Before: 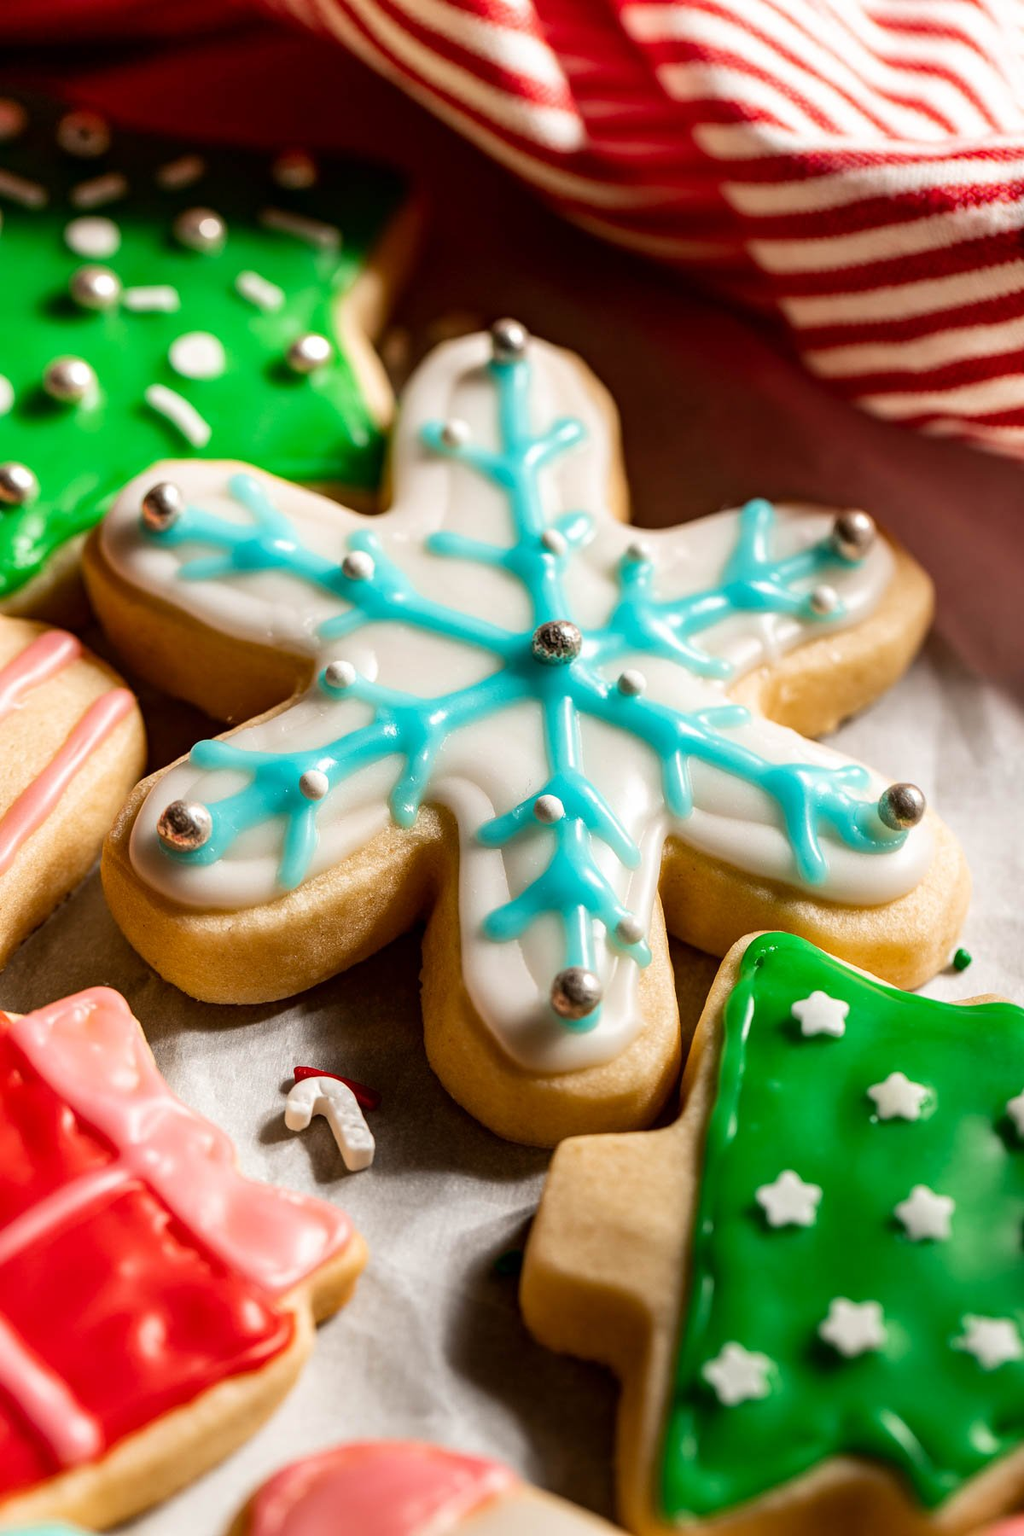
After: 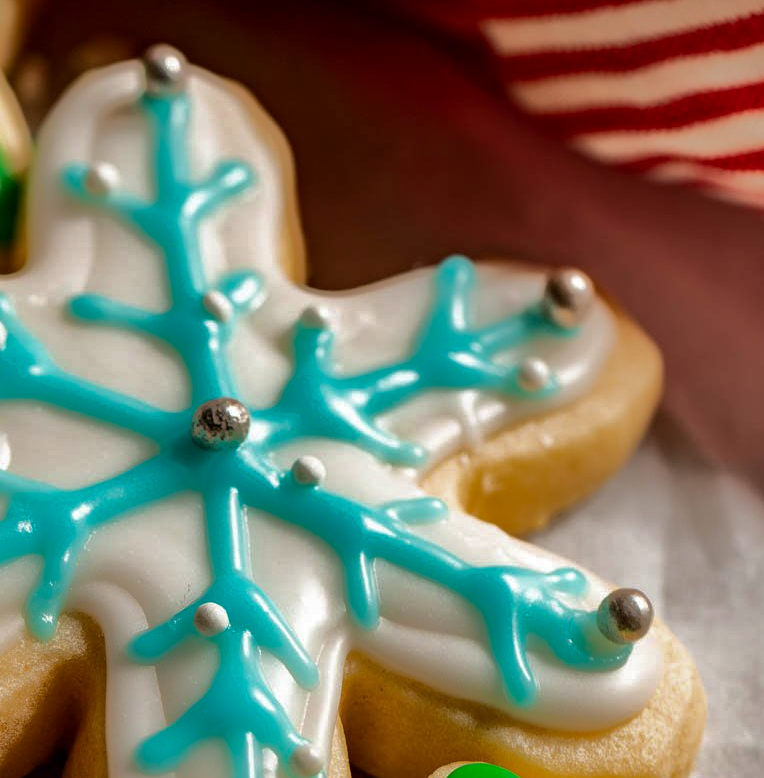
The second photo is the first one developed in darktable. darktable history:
crop: left 36.005%, top 18.293%, right 0.31%, bottom 38.444%
shadows and highlights: shadows -19.91, highlights -73.15
